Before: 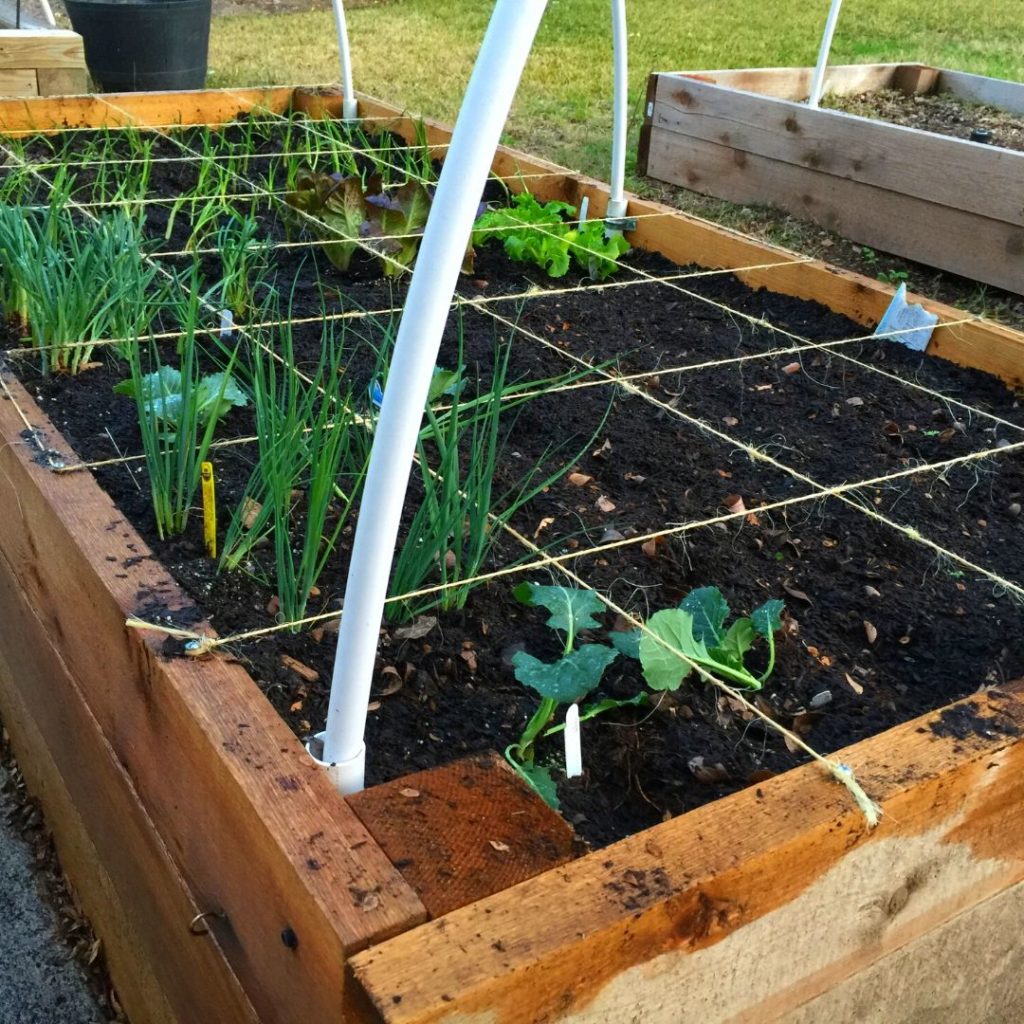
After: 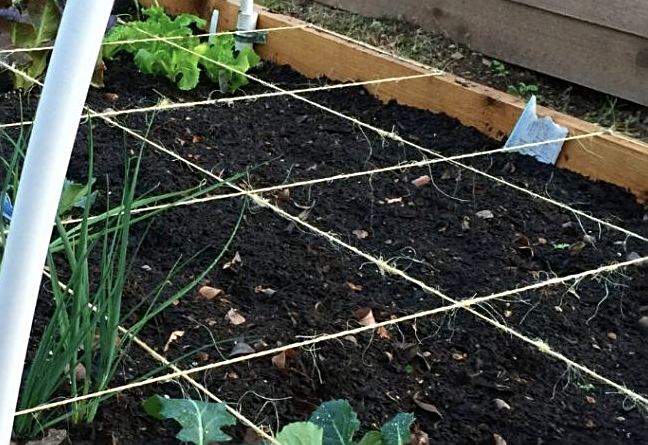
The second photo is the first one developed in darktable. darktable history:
sharpen: on, module defaults
crop: left 36.173%, top 18.294%, right 0.486%, bottom 38.217%
contrast brightness saturation: contrast 0.064, brightness -0.007, saturation -0.229
